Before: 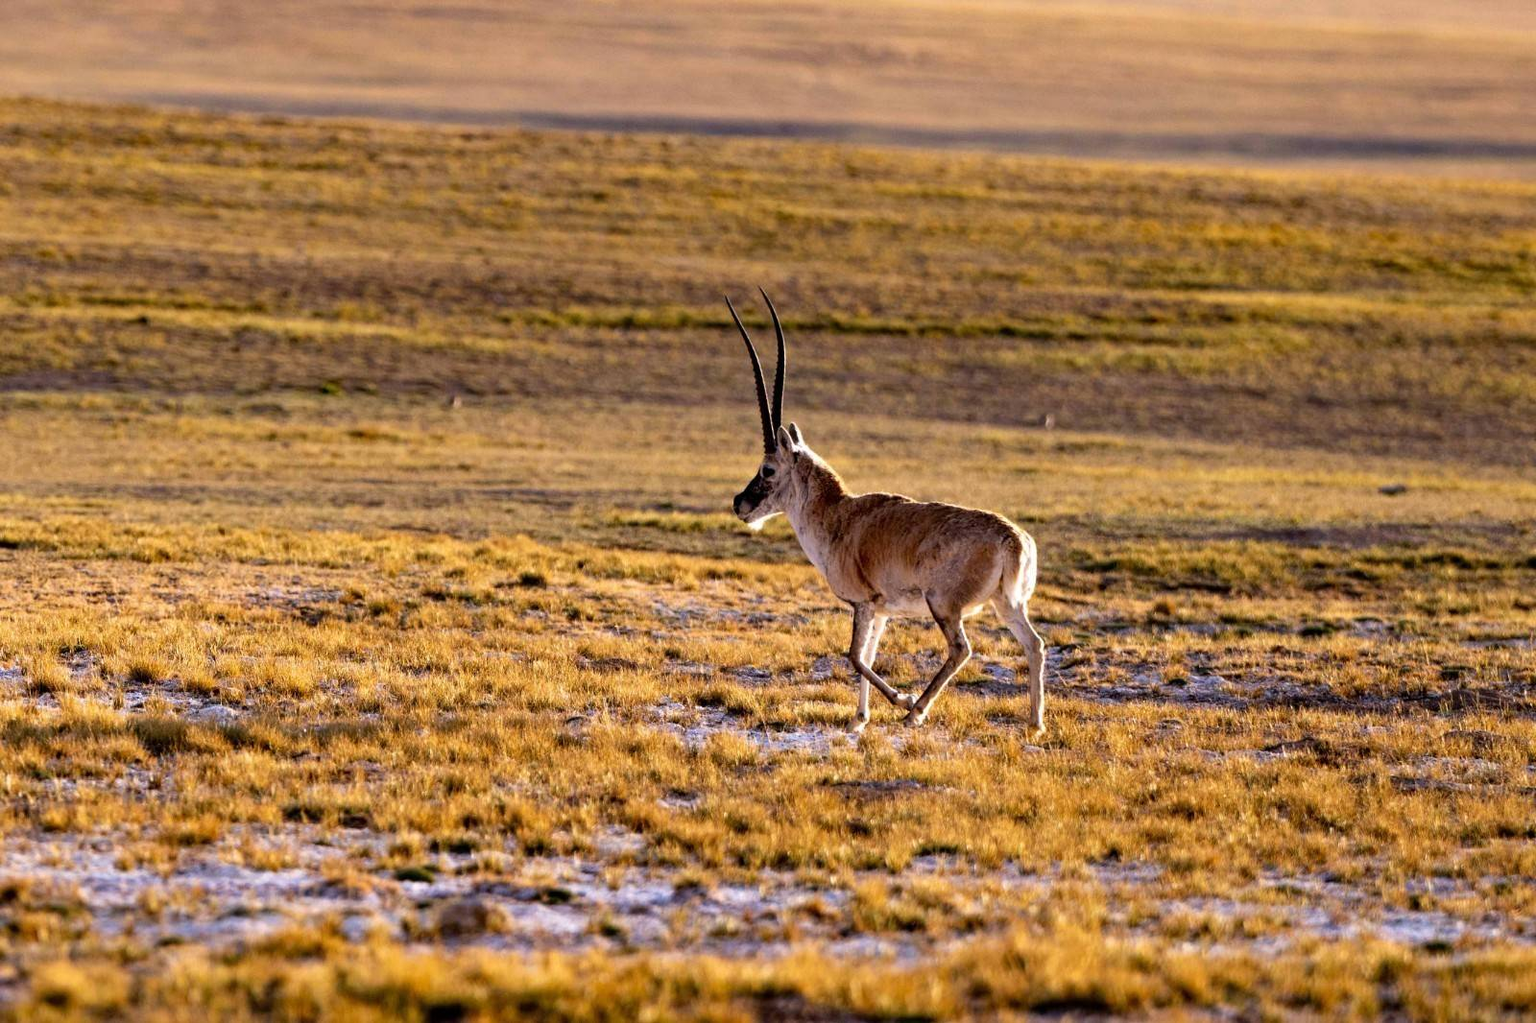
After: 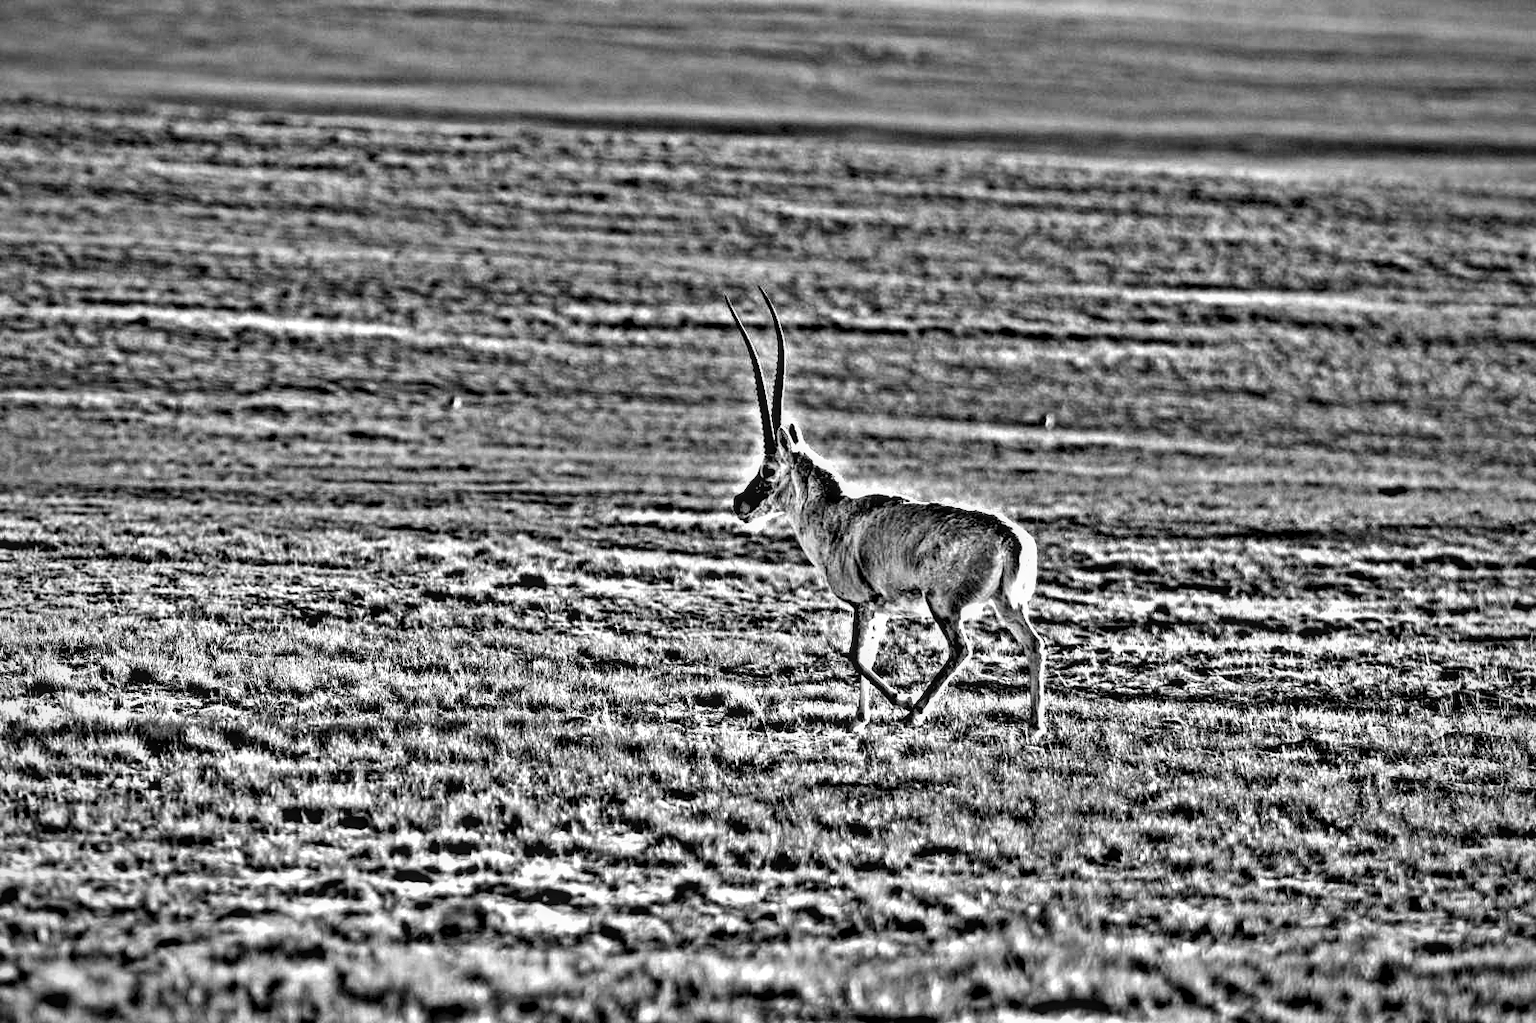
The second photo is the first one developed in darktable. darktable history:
vignetting: fall-off radius 60.65%
highpass: on, module defaults
local contrast: on, module defaults
exposure: black level correction 0, exposure 1.3 EV, compensate exposure bias true, compensate highlight preservation false
